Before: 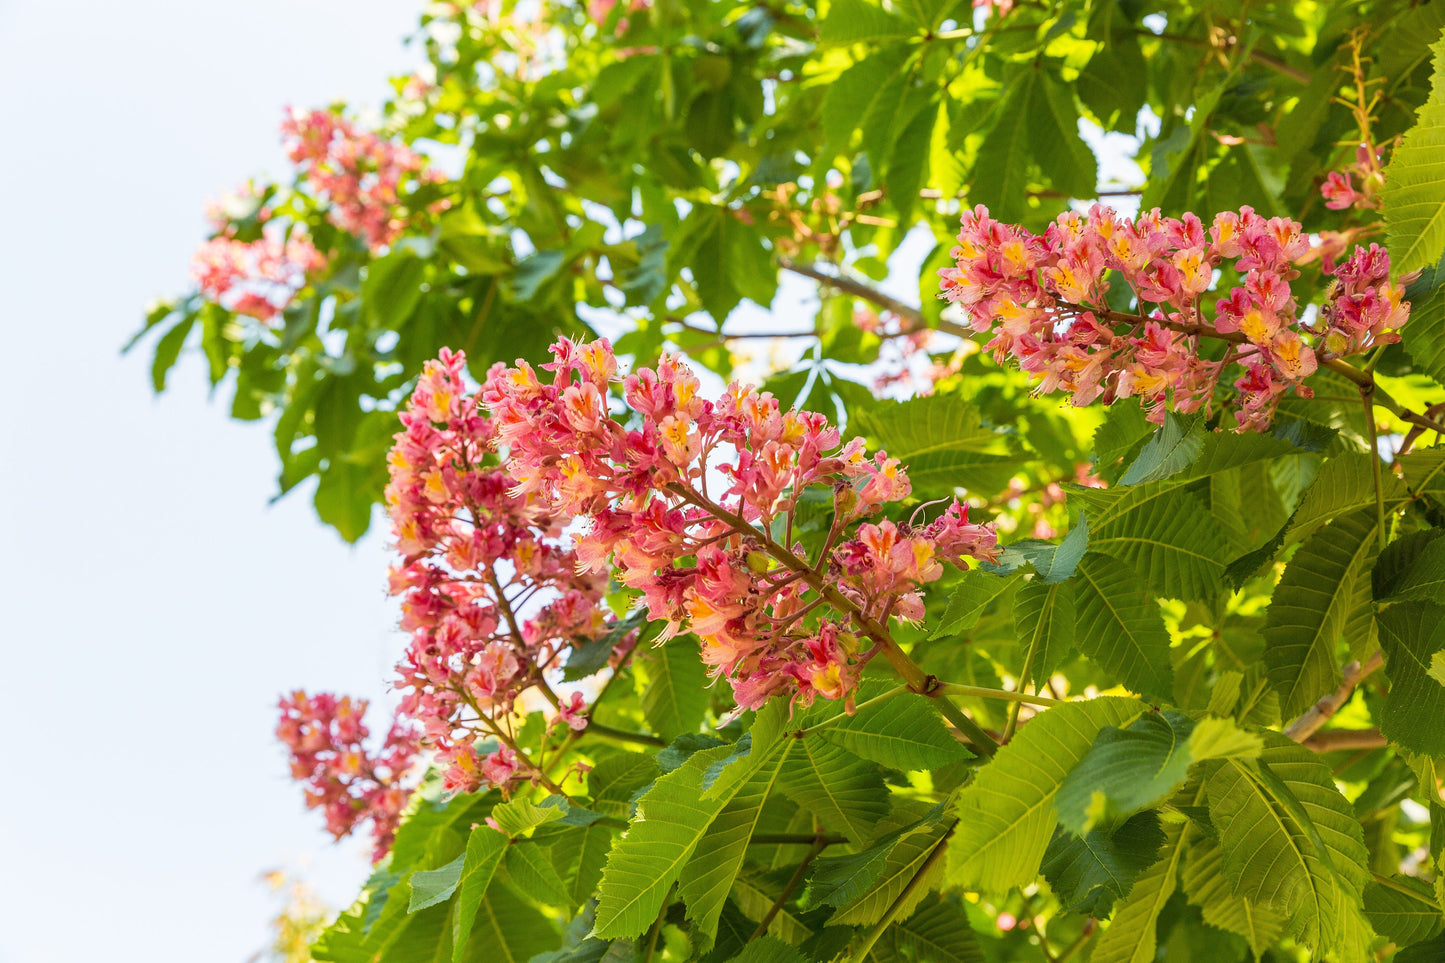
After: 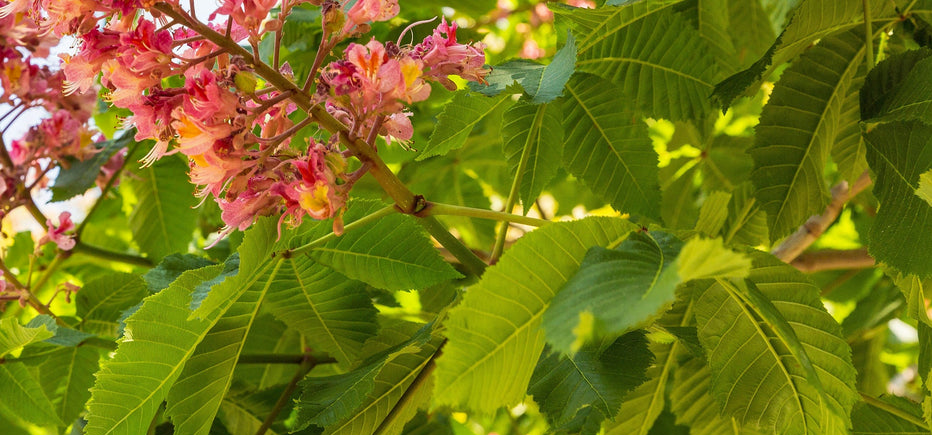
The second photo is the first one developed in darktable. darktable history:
shadows and highlights: shadows 24.6, highlights -78.33, soften with gaussian
crop and rotate: left 35.436%, top 49.933%, bottom 4.796%
